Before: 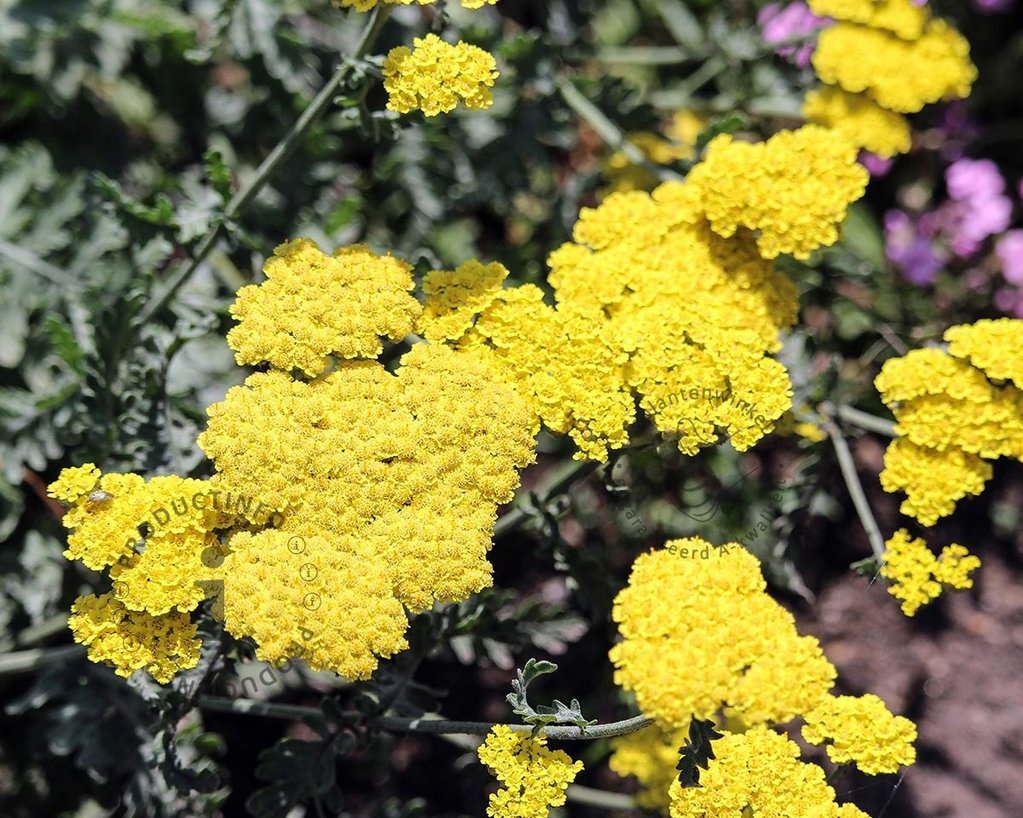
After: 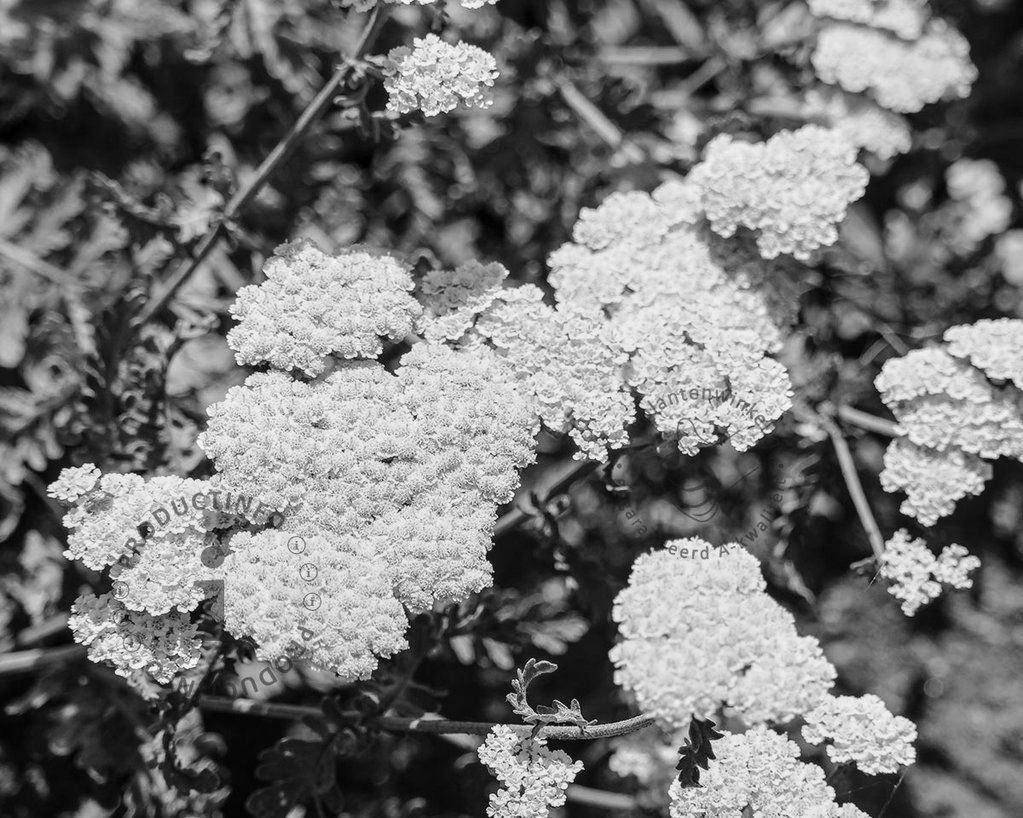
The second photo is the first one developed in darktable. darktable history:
monochrome: on, module defaults
local contrast: detail 117%
